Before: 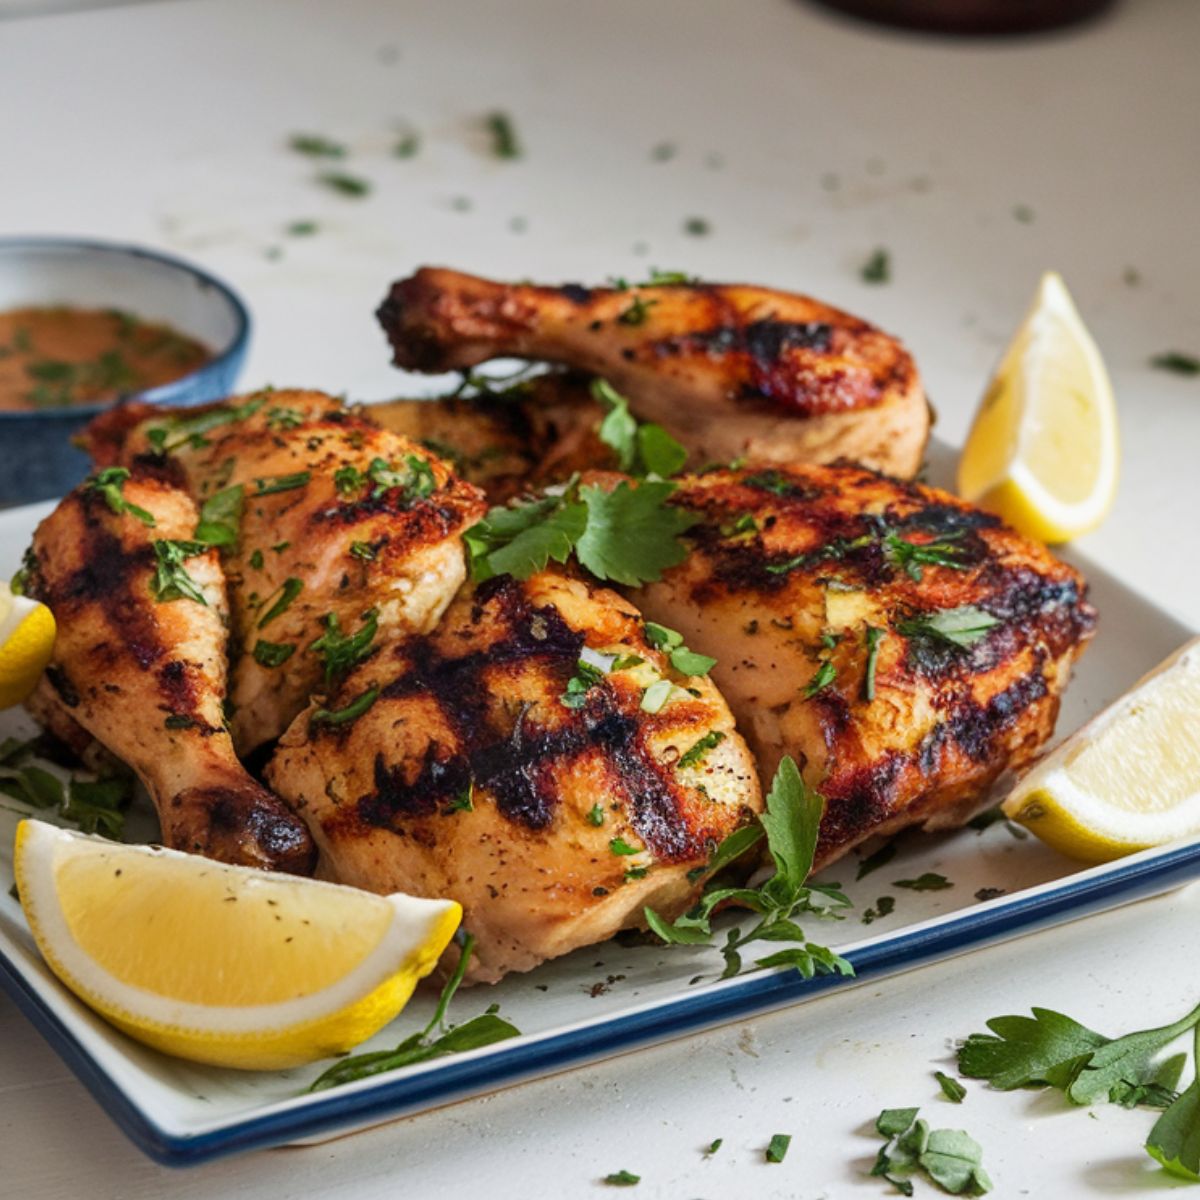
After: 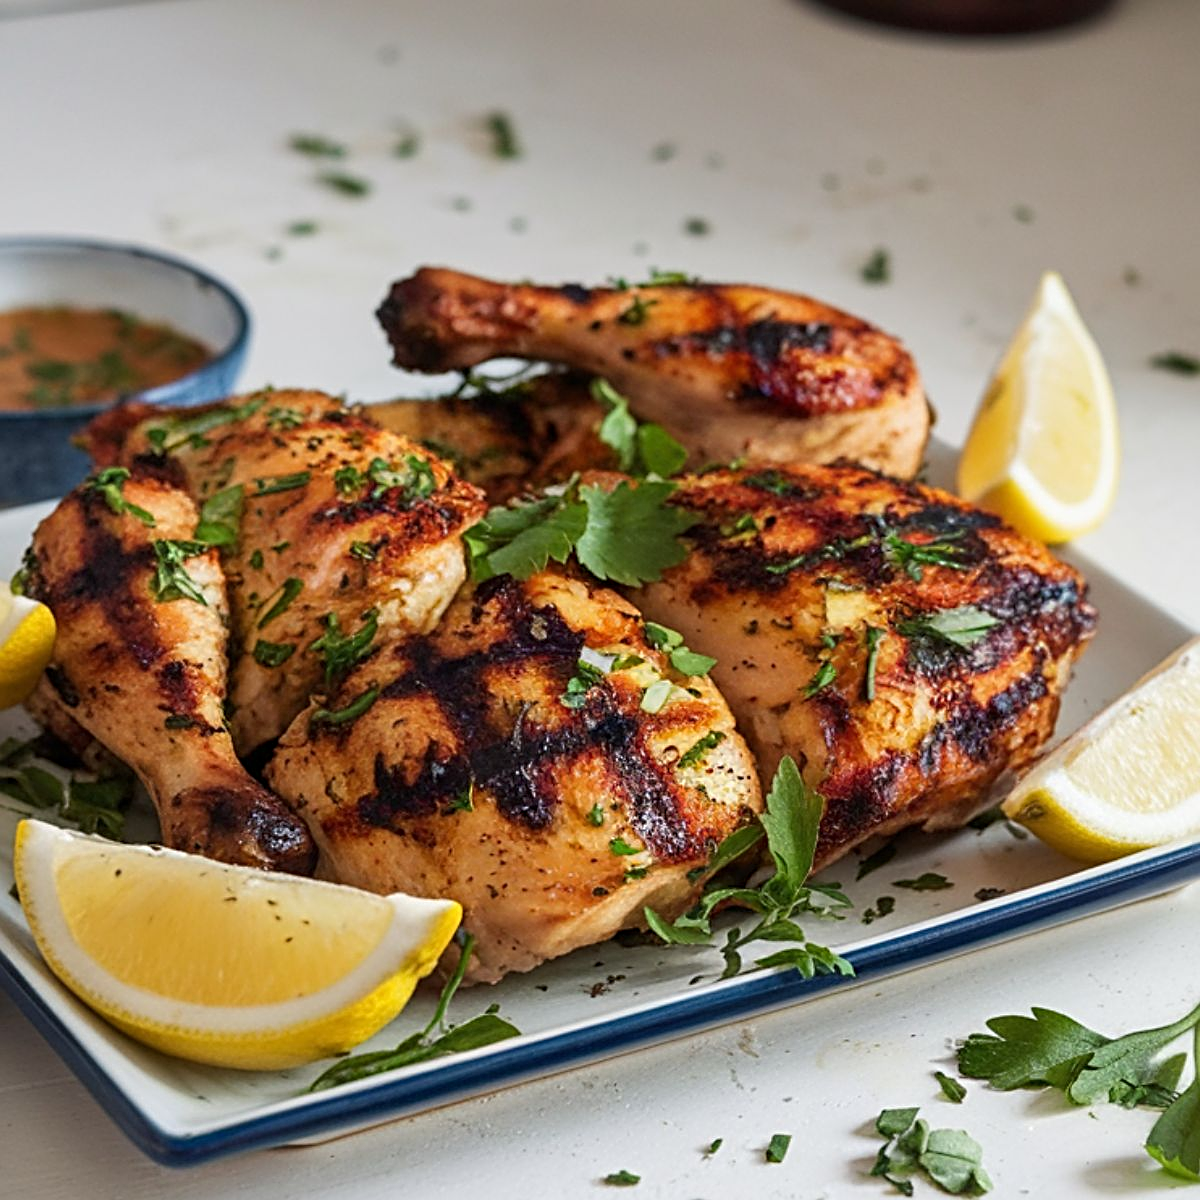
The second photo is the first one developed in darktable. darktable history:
sharpen: radius 3.119
